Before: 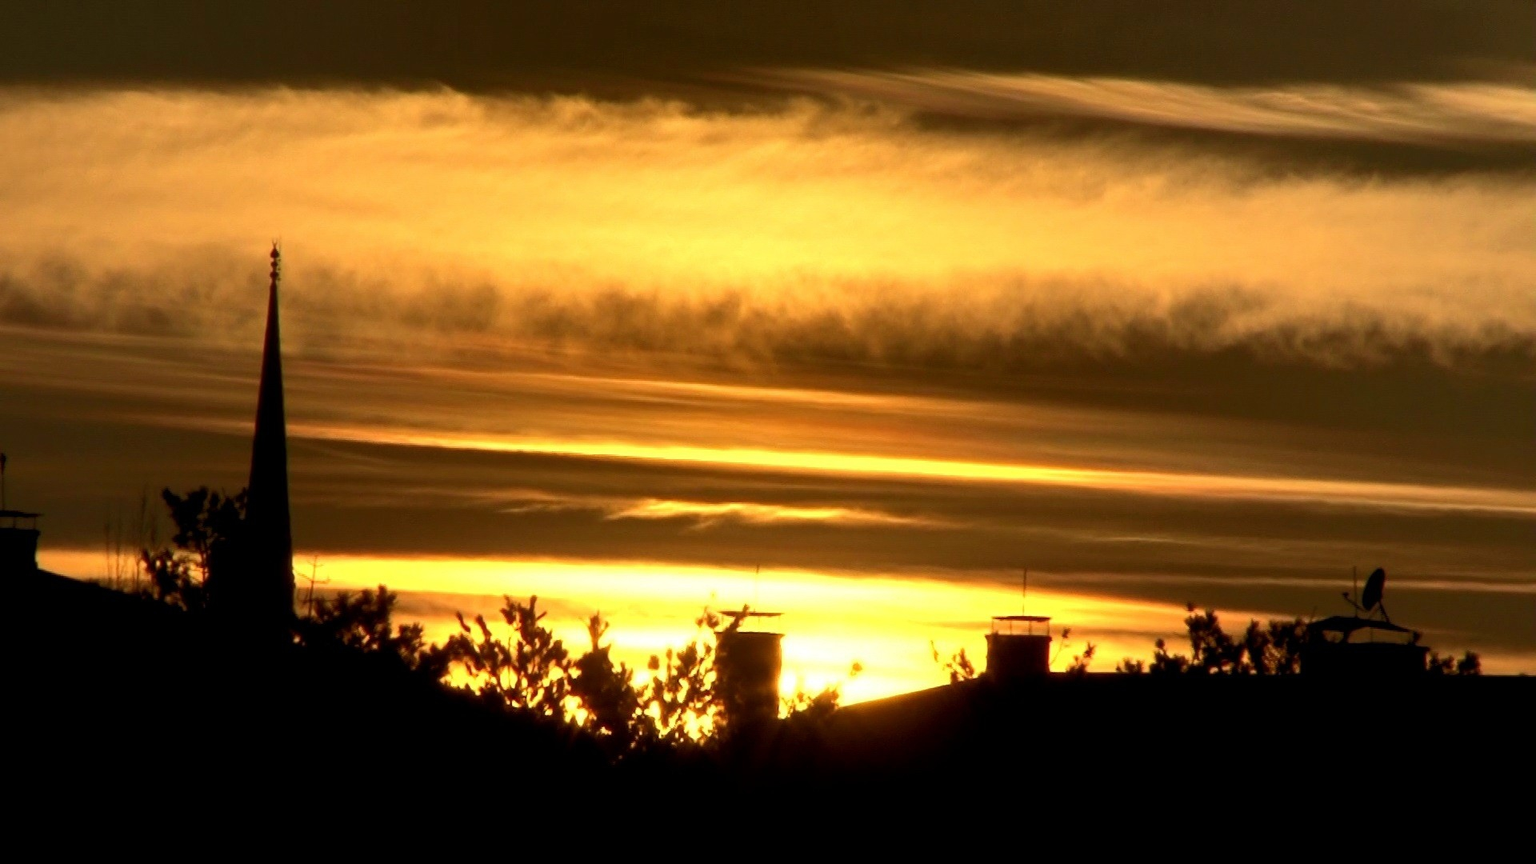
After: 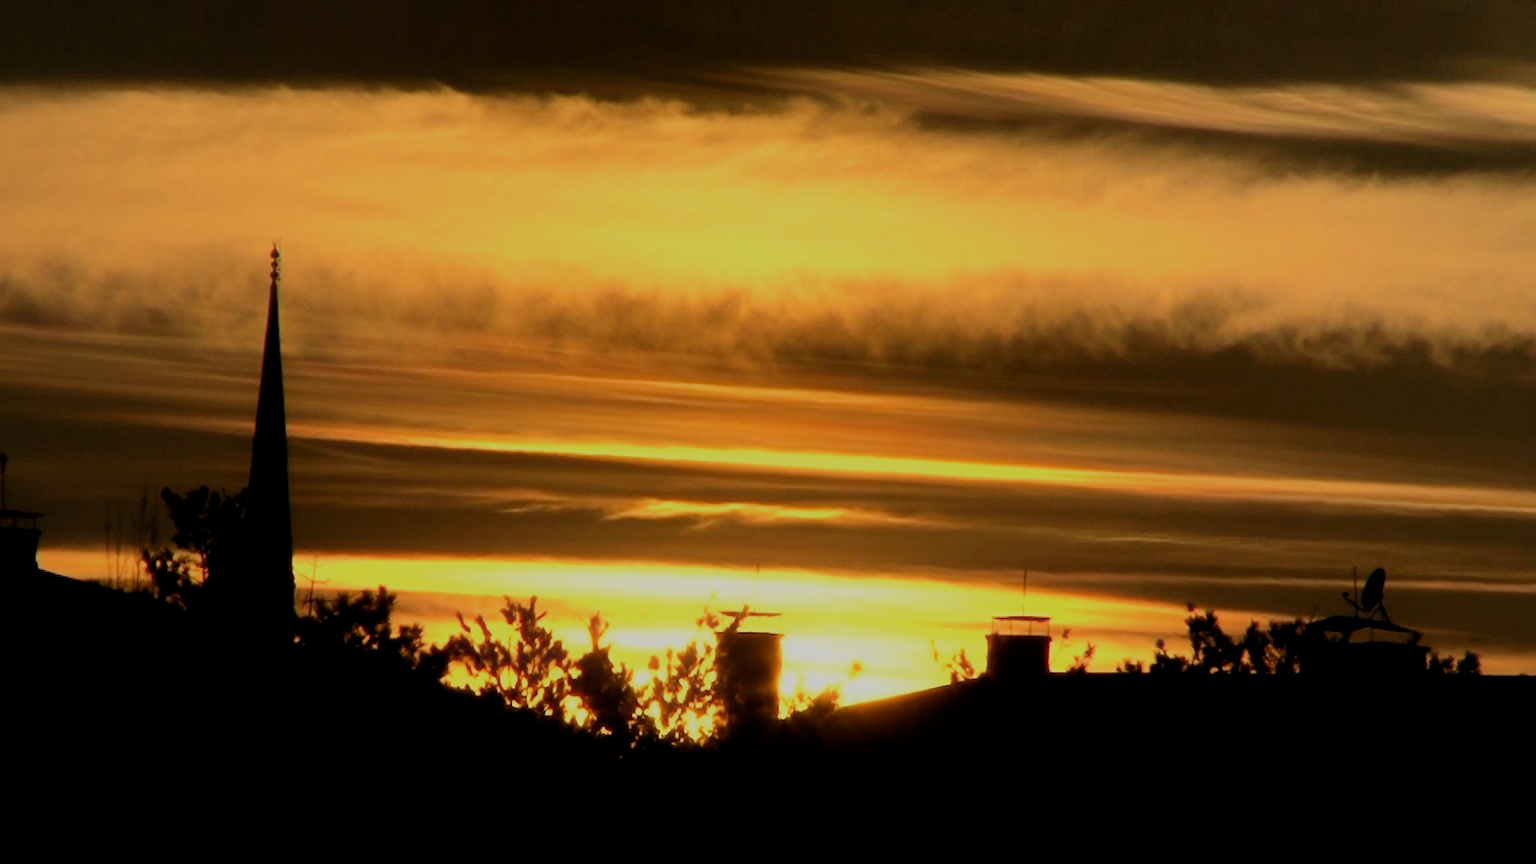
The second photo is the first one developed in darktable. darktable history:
contrast equalizer: y [[0.5, 0.488, 0.462, 0.461, 0.491, 0.5], [0.5 ×6], [0.5 ×6], [0 ×6], [0 ×6]]
filmic rgb: black relative exposure -6.15 EV, white relative exposure 6.96 EV, hardness 2.23, color science v6 (2022)
